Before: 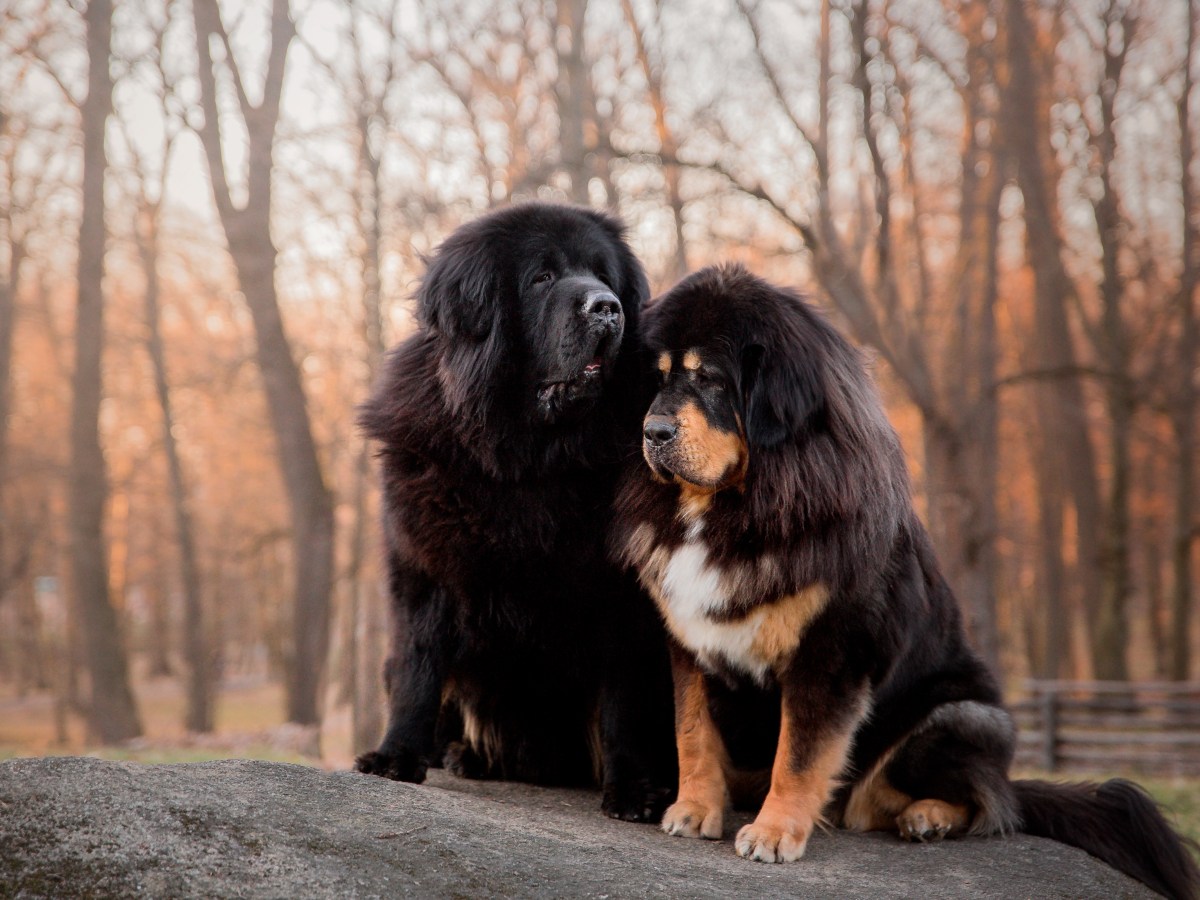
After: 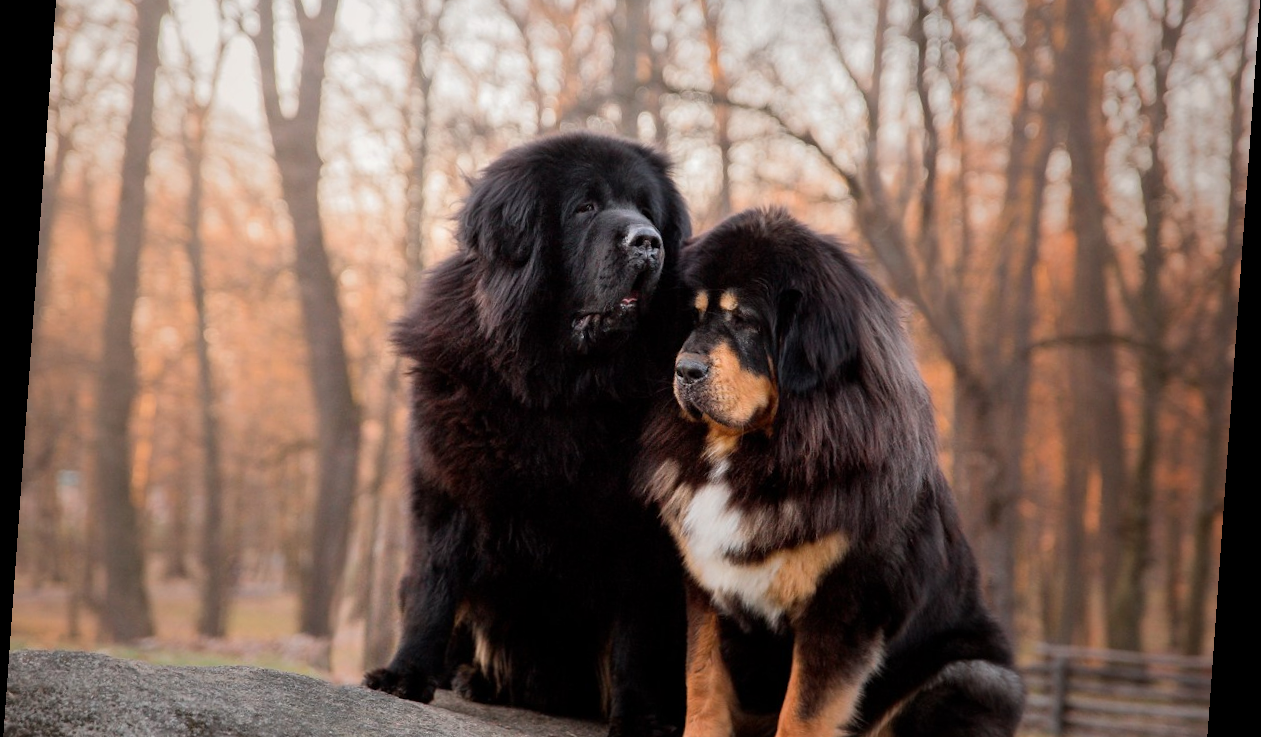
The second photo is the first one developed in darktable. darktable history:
rotate and perspective: rotation 4.1°, automatic cropping off
crop: top 11.038%, bottom 13.962%
